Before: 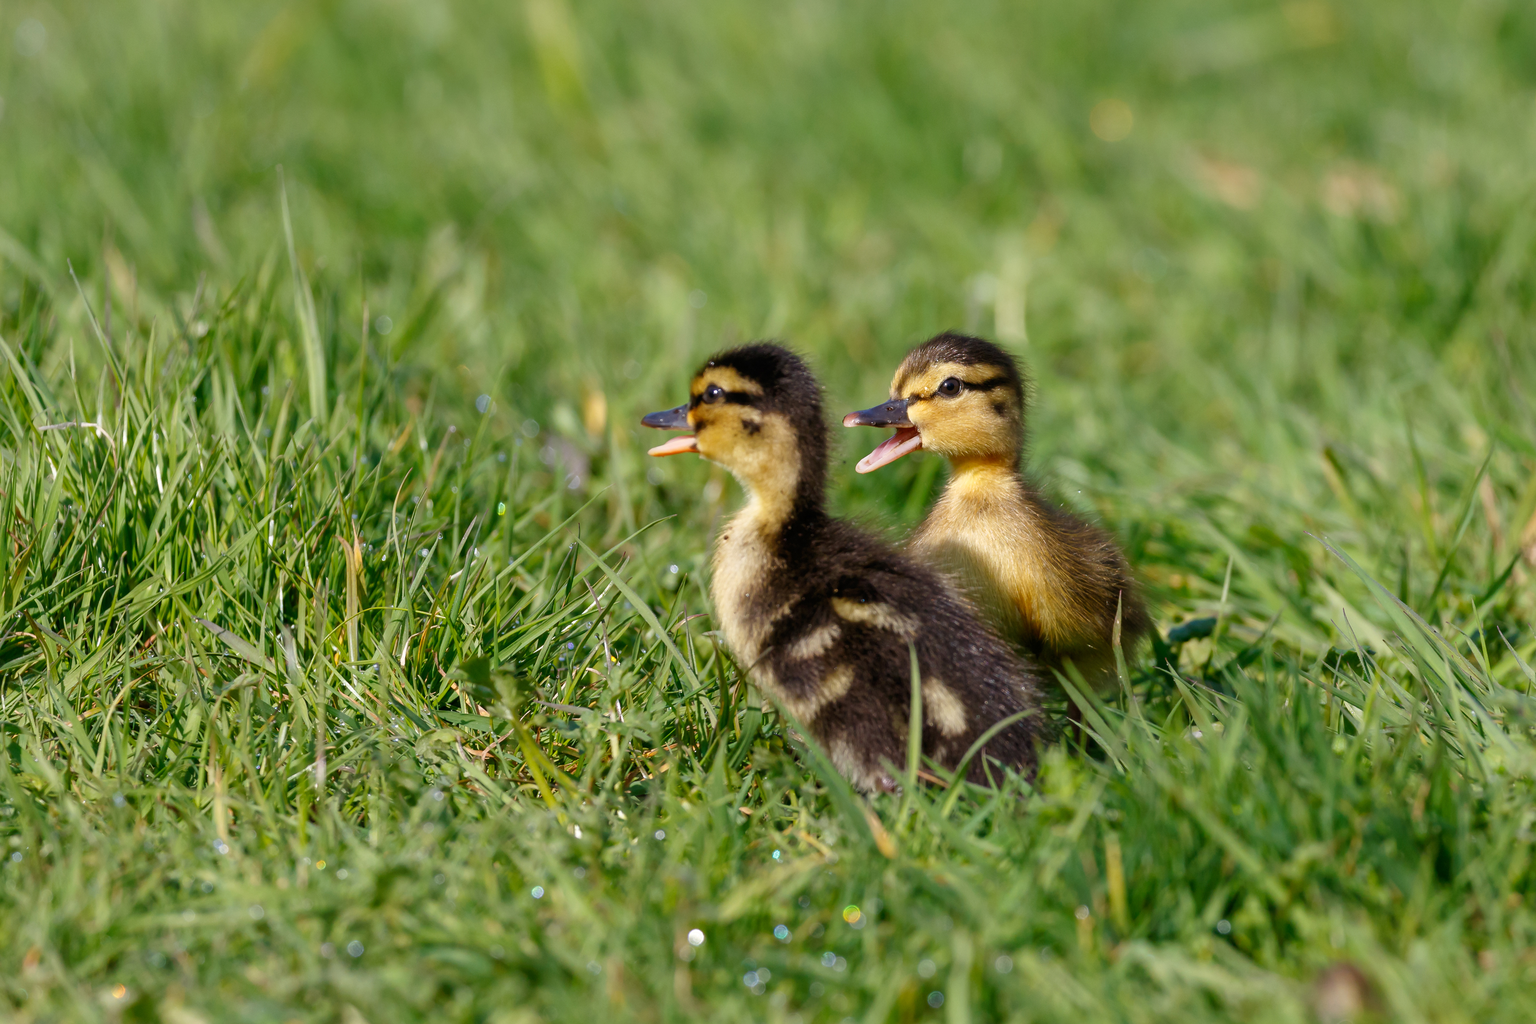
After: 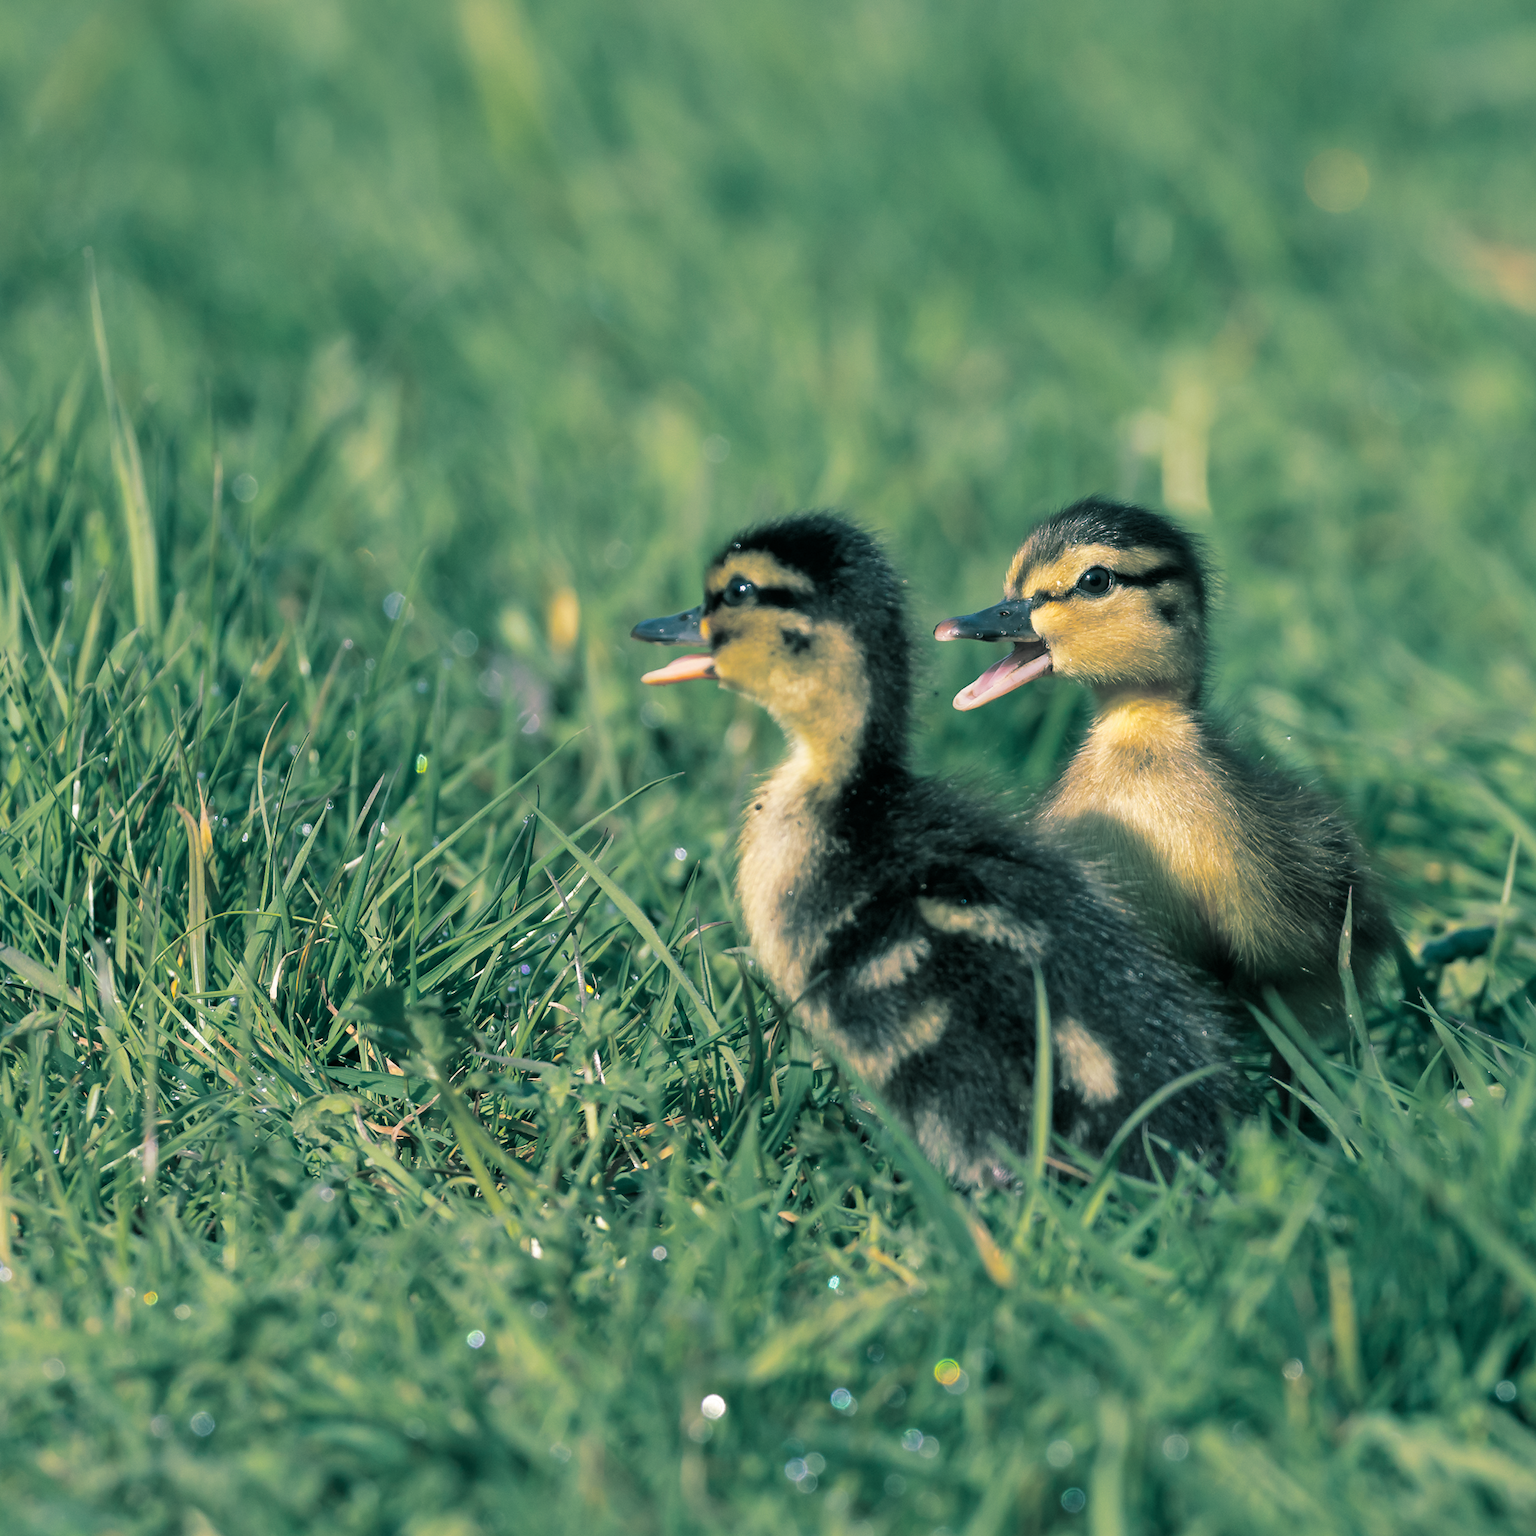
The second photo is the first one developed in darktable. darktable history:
exposure: compensate highlight preservation false
split-toning: shadows › hue 186.43°, highlights › hue 49.29°, compress 30.29%
crop and rotate: left 14.385%, right 18.948%
